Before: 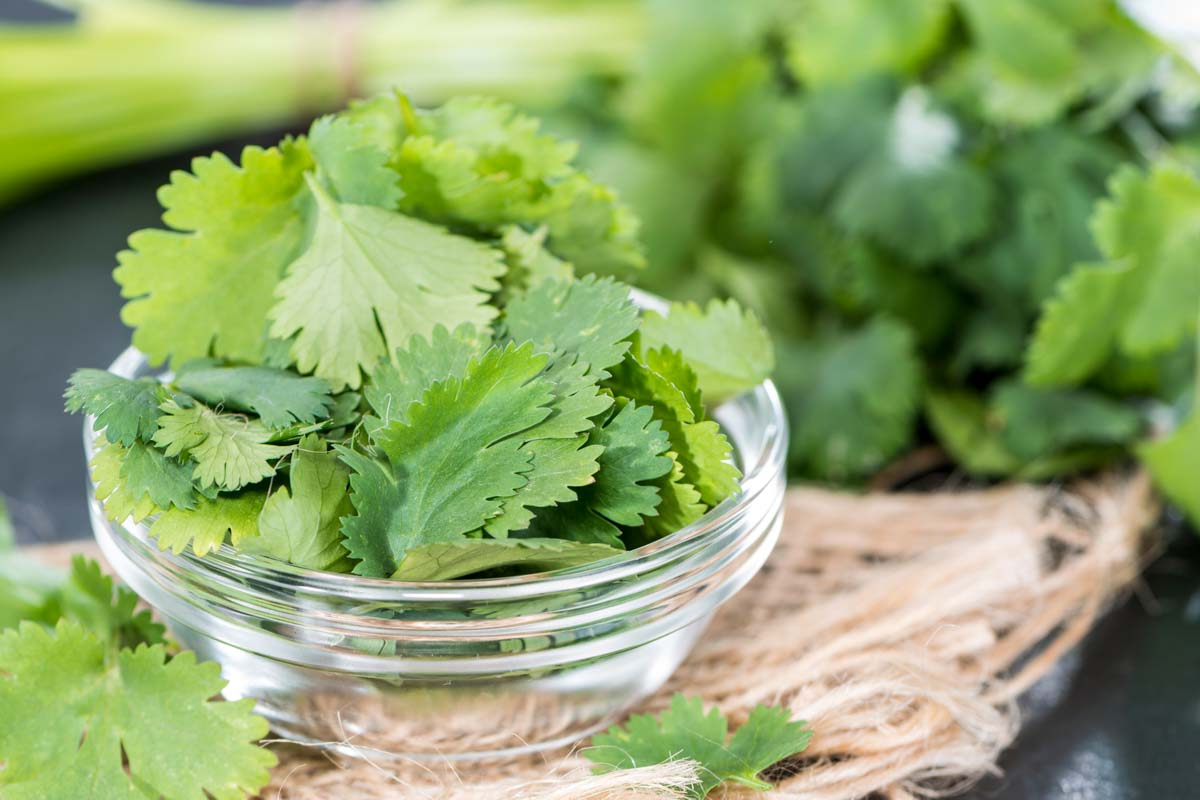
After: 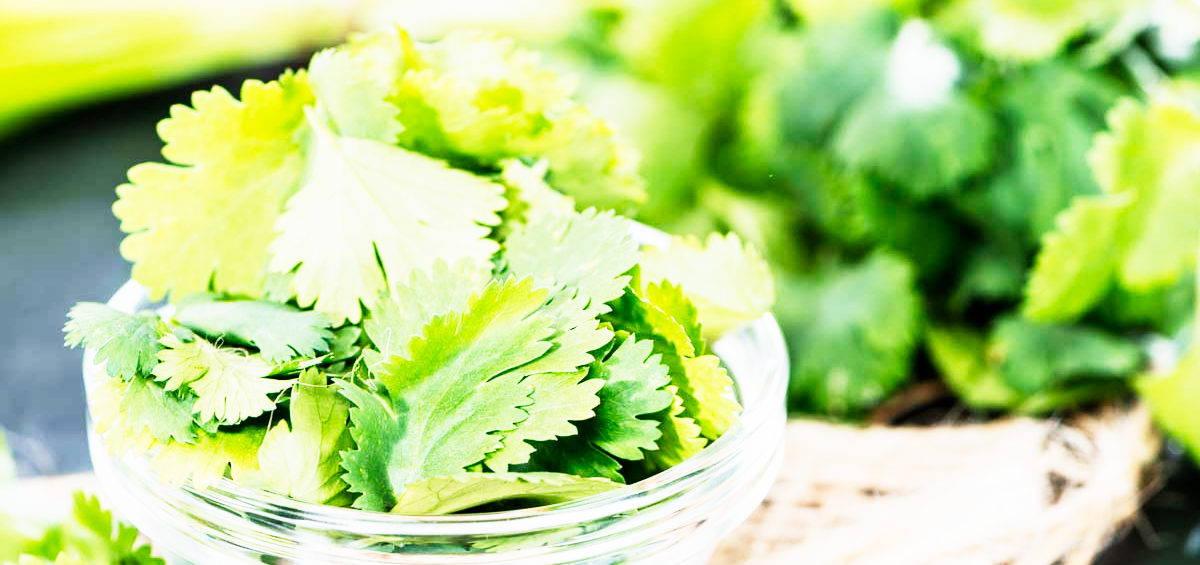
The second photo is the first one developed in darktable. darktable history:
sigmoid: contrast 1.93, skew 0.29, preserve hue 0%
crop and rotate: top 8.293%, bottom 20.996%
exposure: black level correction 0, exposure 1.1 EV, compensate exposure bias true, compensate highlight preservation false
